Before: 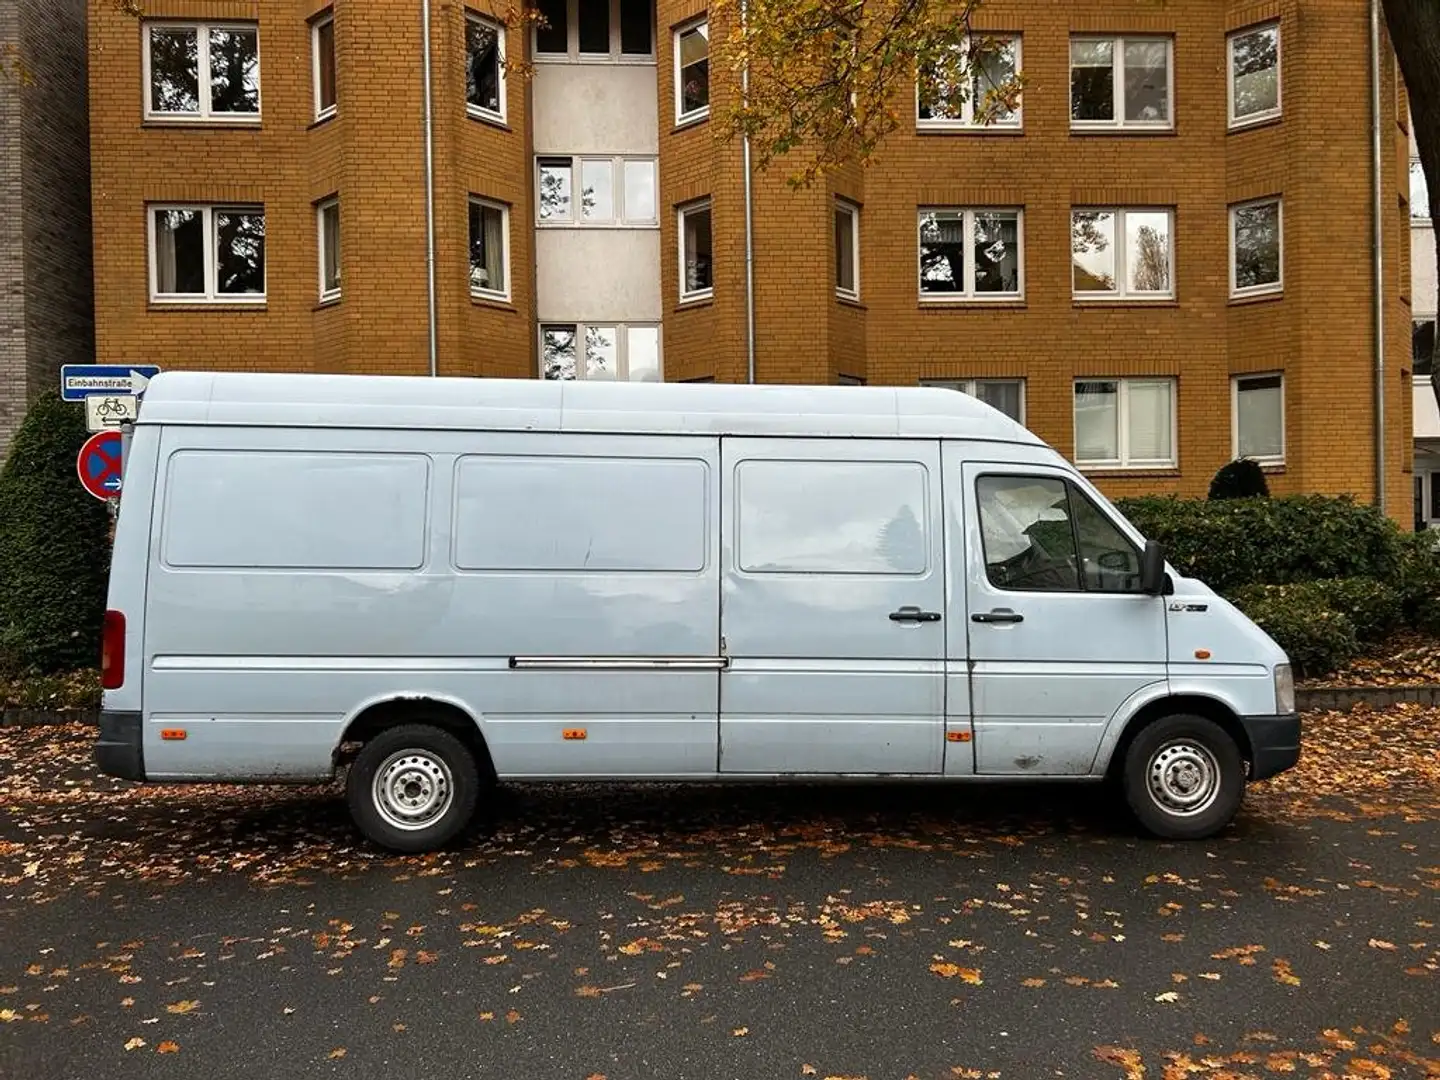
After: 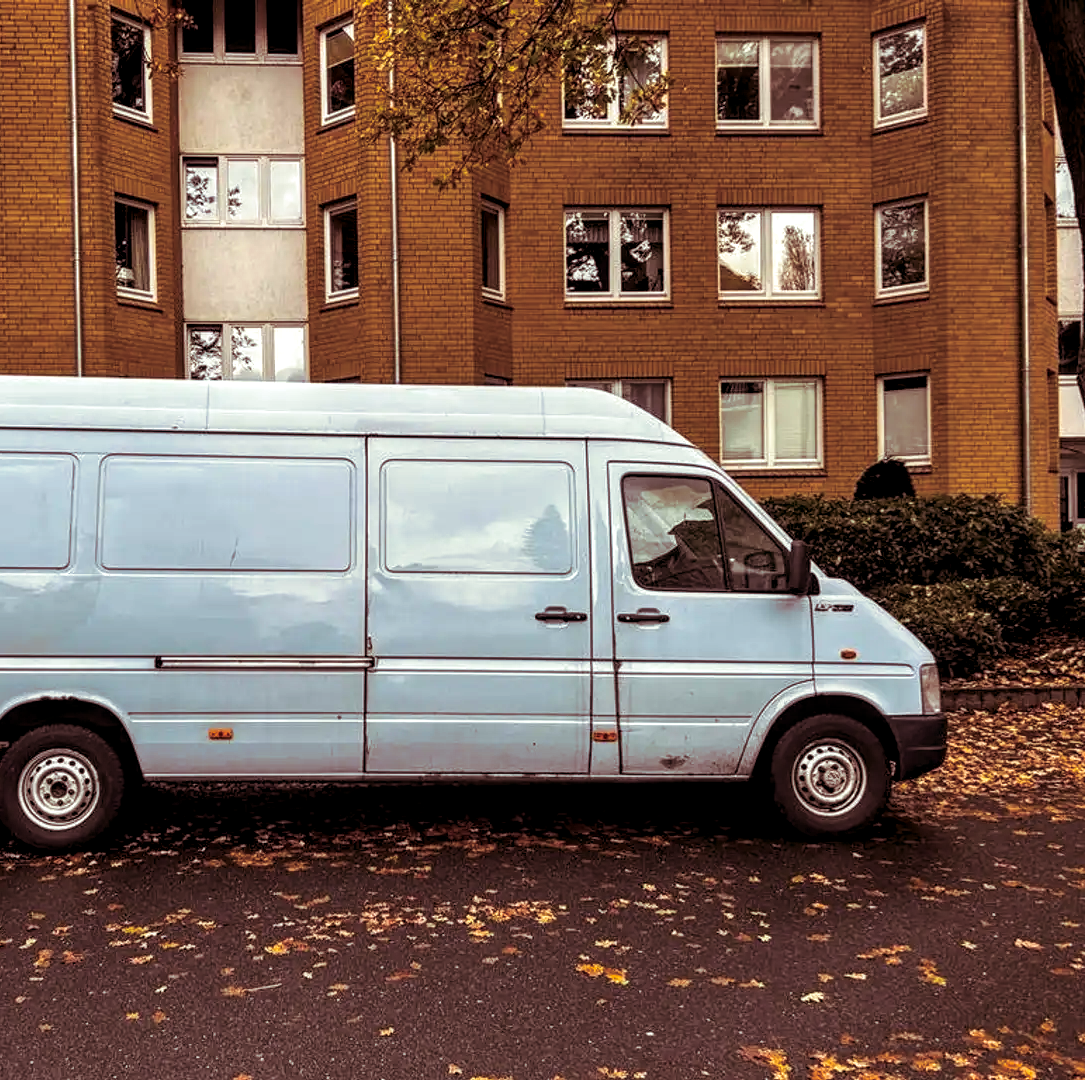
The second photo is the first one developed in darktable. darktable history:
color balance rgb: perceptual saturation grading › global saturation 25%, global vibrance 20%
split-toning: on, module defaults
local contrast: highlights 25%, detail 150%
crop and rotate: left 24.6%
